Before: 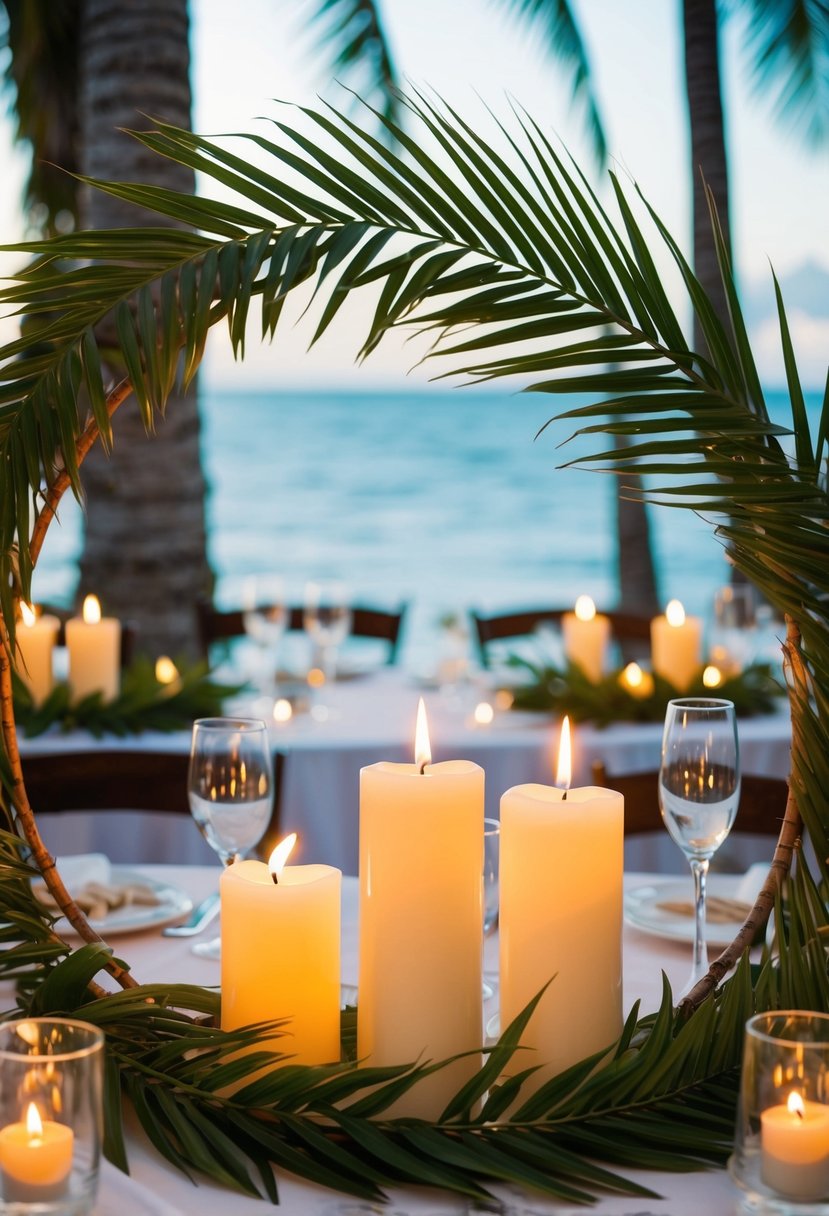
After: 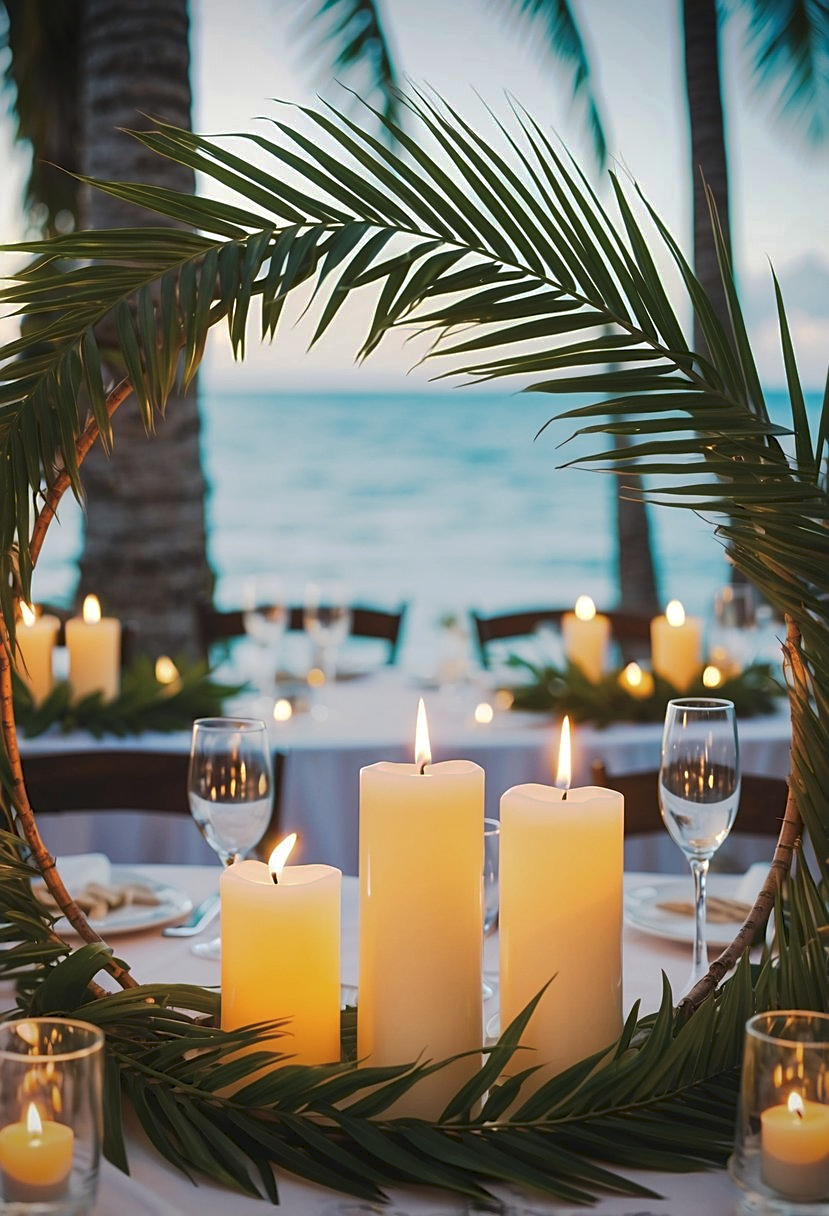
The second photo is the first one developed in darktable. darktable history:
sharpen: on, module defaults
tone curve: curves: ch0 [(0, 0) (0.003, 0.08) (0.011, 0.088) (0.025, 0.104) (0.044, 0.122) (0.069, 0.141) (0.1, 0.161) (0.136, 0.181) (0.177, 0.209) (0.224, 0.246) (0.277, 0.293) (0.335, 0.343) (0.399, 0.399) (0.468, 0.464) (0.543, 0.54) (0.623, 0.616) (0.709, 0.694) (0.801, 0.757) (0.898, 0.821) (1, 1)], preserve colors none
vignetting: fall-off start 100.55%, brightness -0.377, saturation 0.012, width/height ratio 1.322
local contrast: highlights 106%, shadows 101%, detail 120%, midtone range 0.2
